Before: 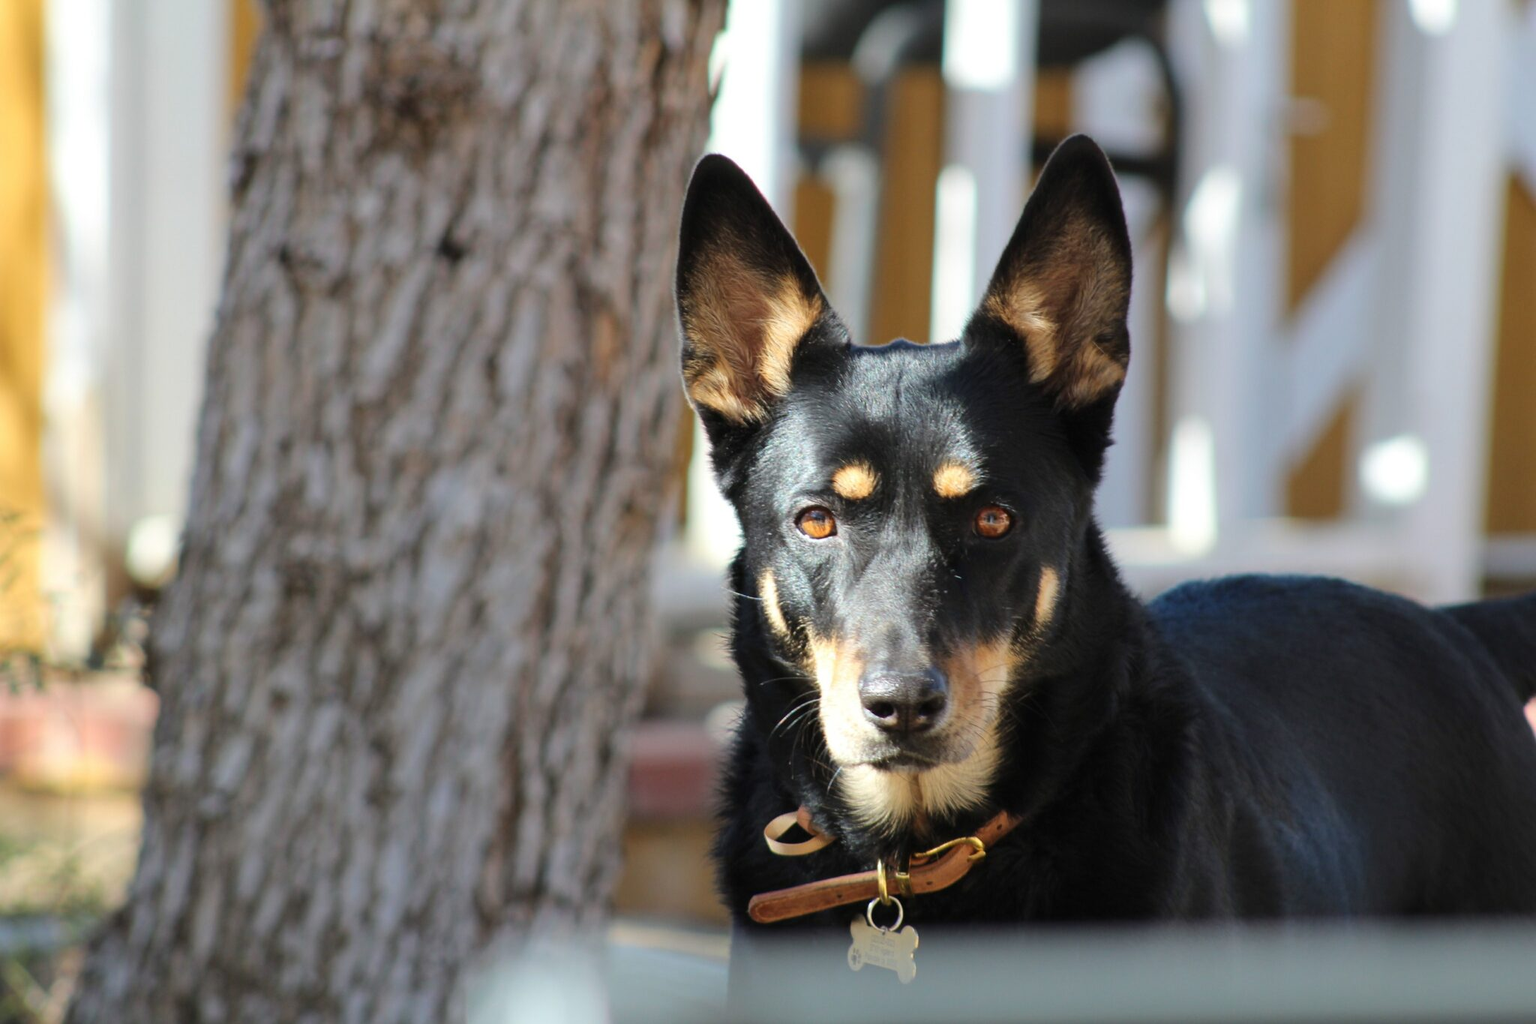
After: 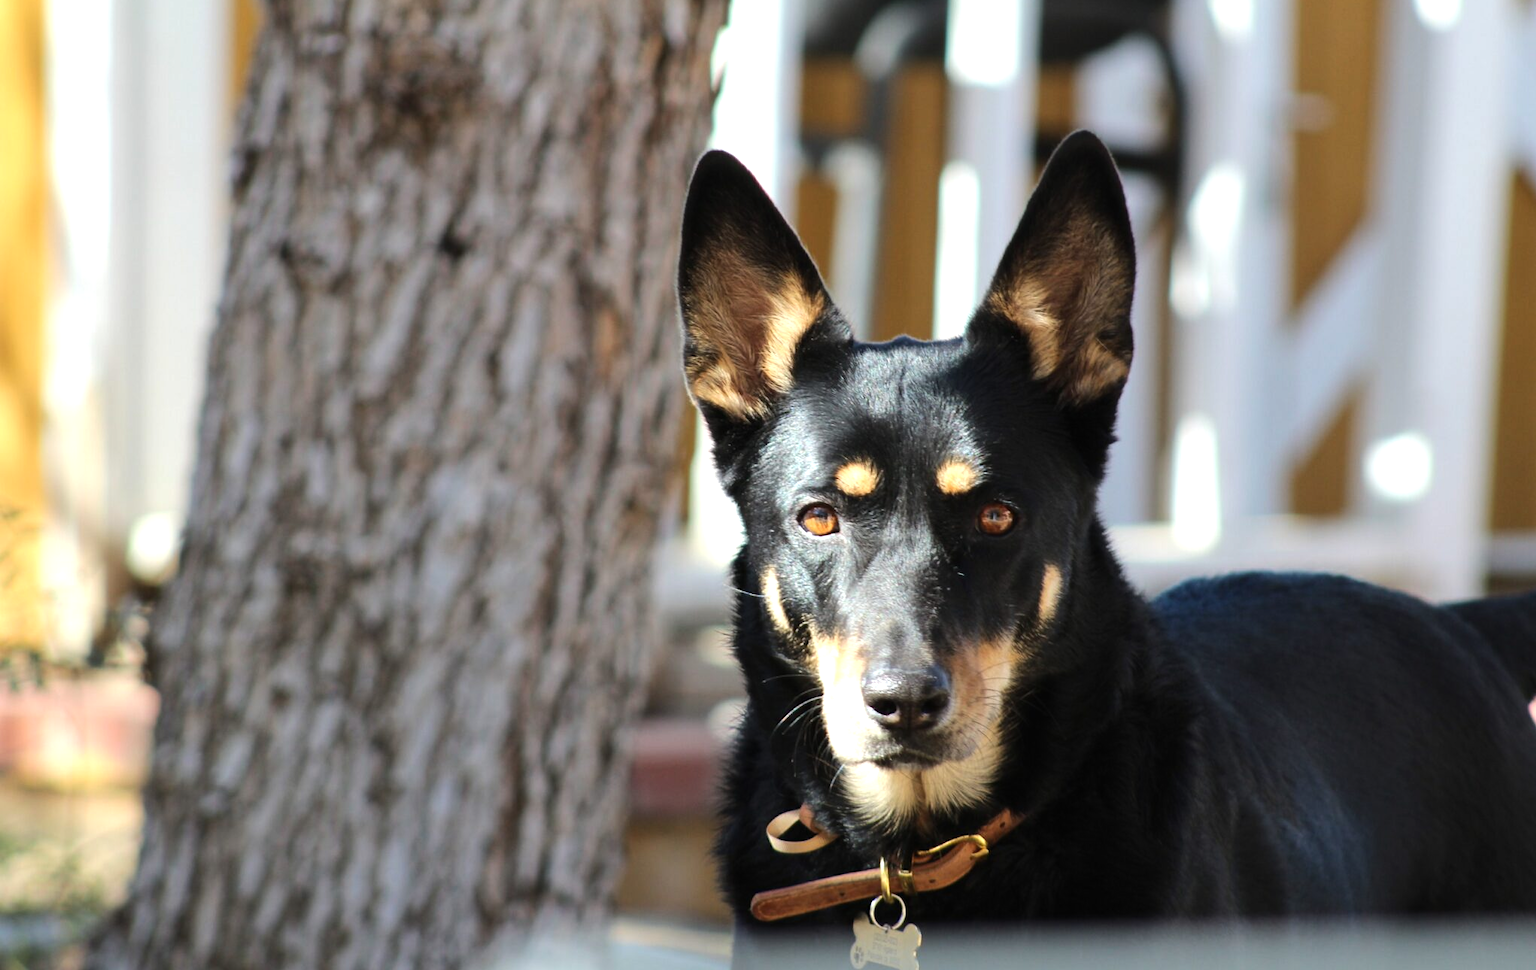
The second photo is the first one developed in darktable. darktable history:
white balance: emerald 1
crop: top 0.448%, right 0.264%, bottom 5.045%
tone equalizer: -8 EV -0.417 EV, -7 EV -0.389 EV, -6 EV -0.333 EV, -5 EV -0.222 EV, -3 EV 0.222 EV, -2 EV 0.333 EV, -1 EV 0.389 EV, +0 EV 0.417 EV, edges refinement/feathering 500, mask exposure compensation -1.57 EV, preserve details no
